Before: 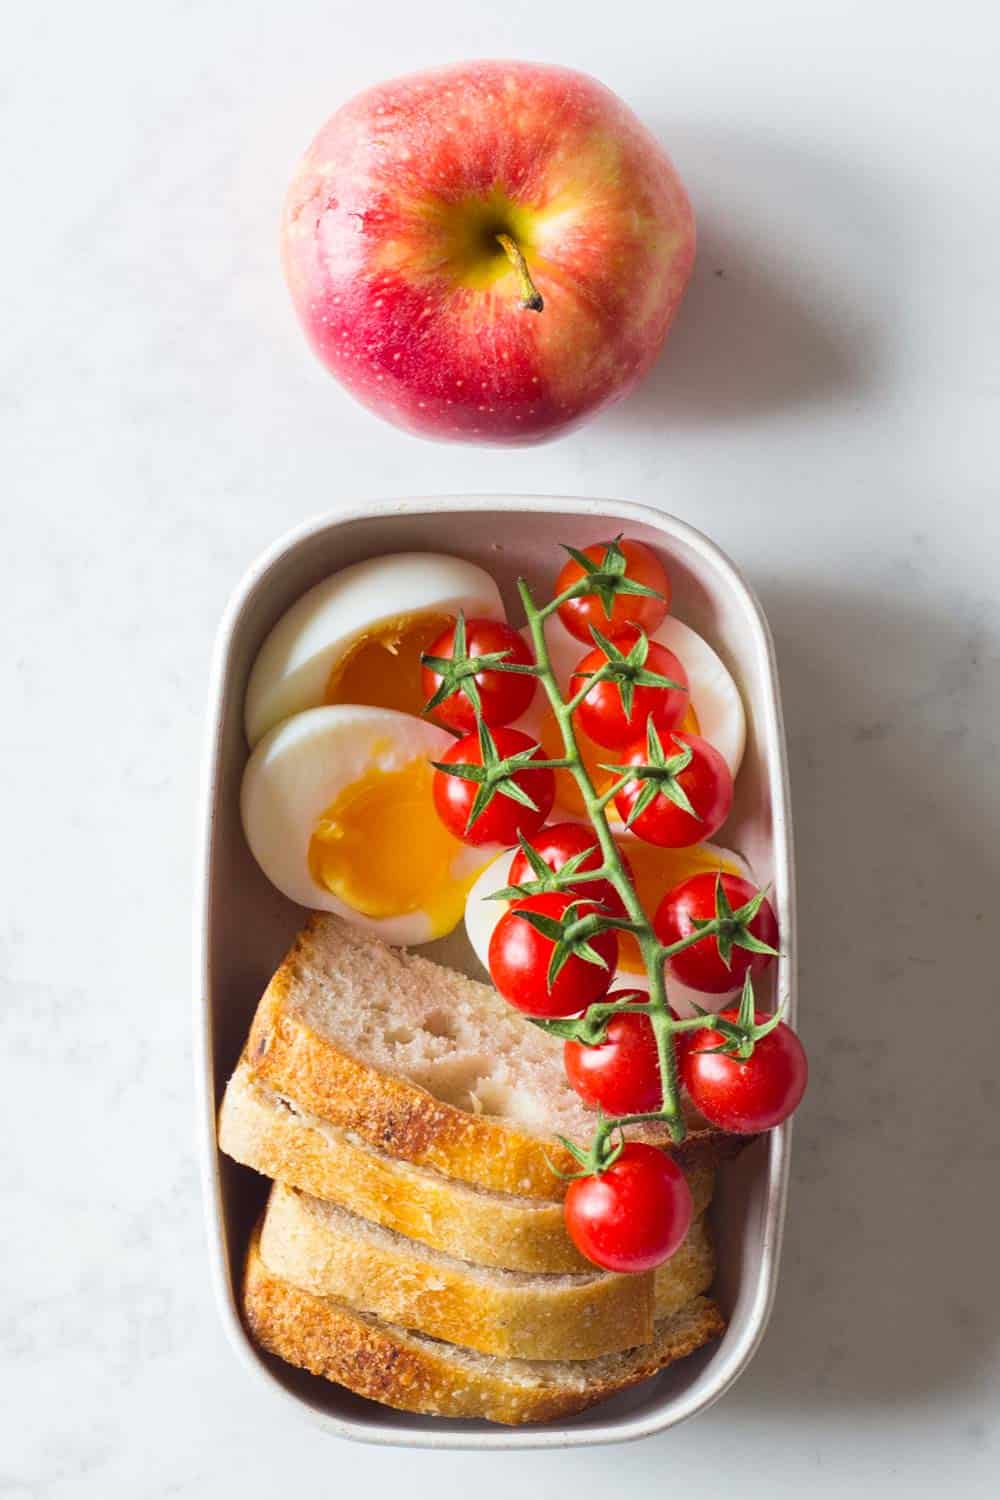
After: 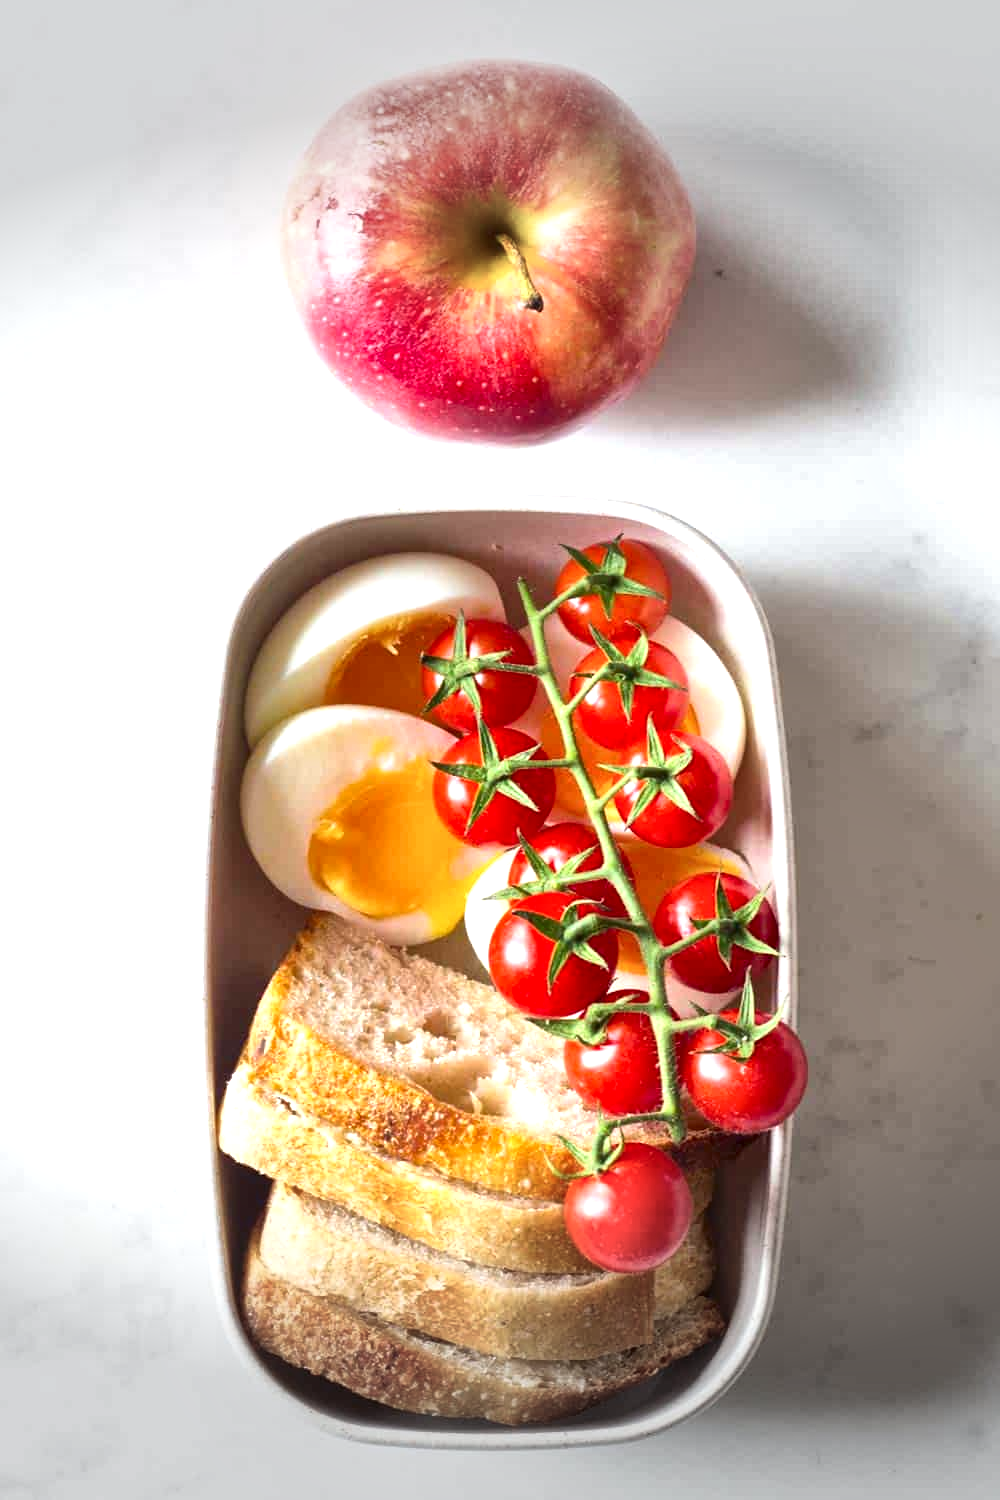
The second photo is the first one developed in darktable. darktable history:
exposure: exposure 0.604 EV, compensate highlight preservation false
local contrast: mode bilateral grid, contrast 20, coarseness 51, detail 171%, midtone range 0.2
vignetting: fall-off start 78.7%, width/height ratio 1.327
